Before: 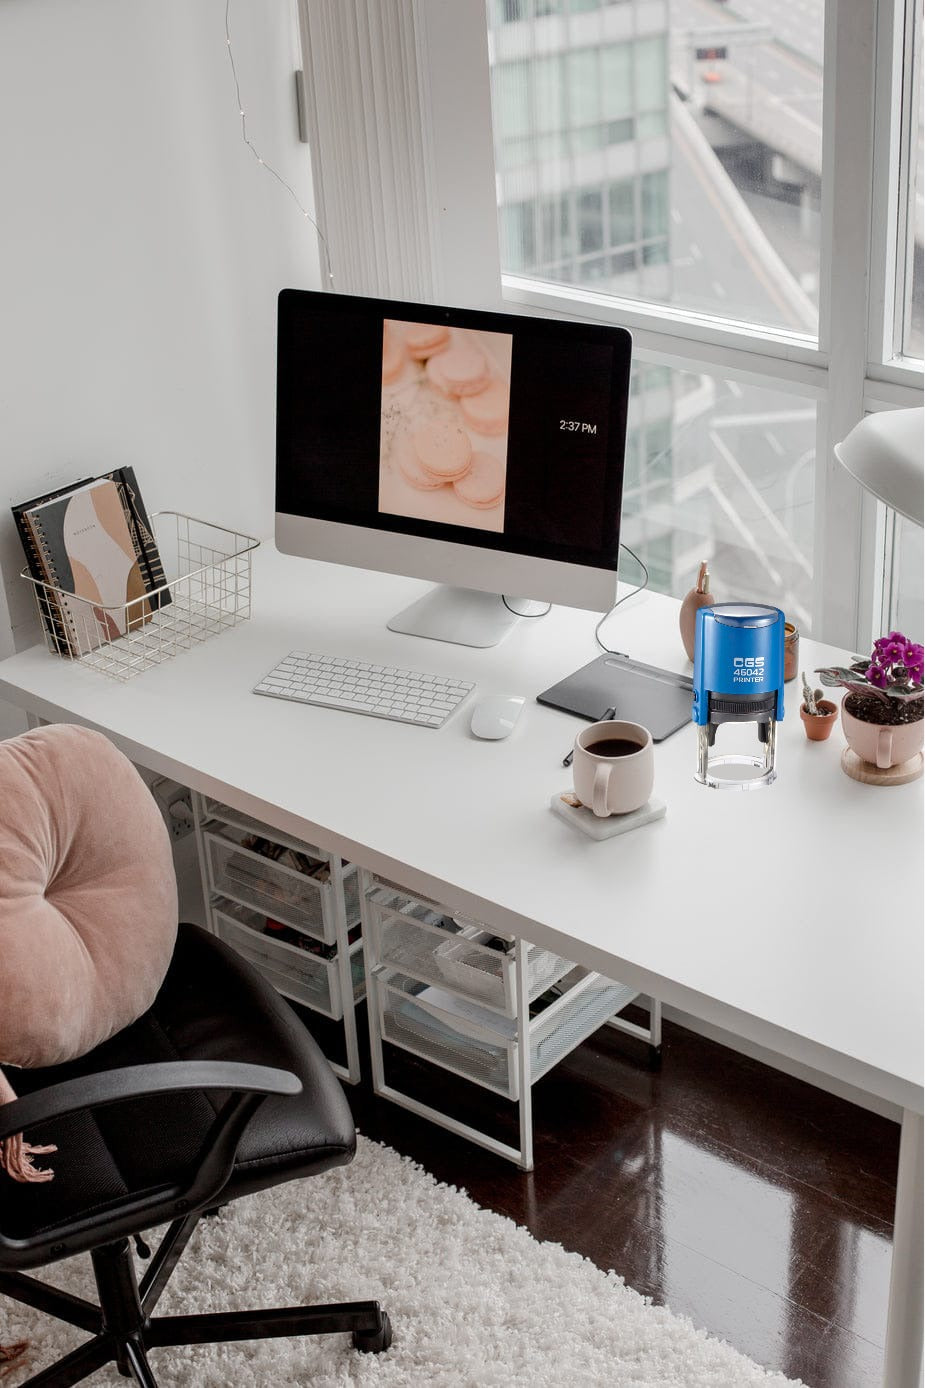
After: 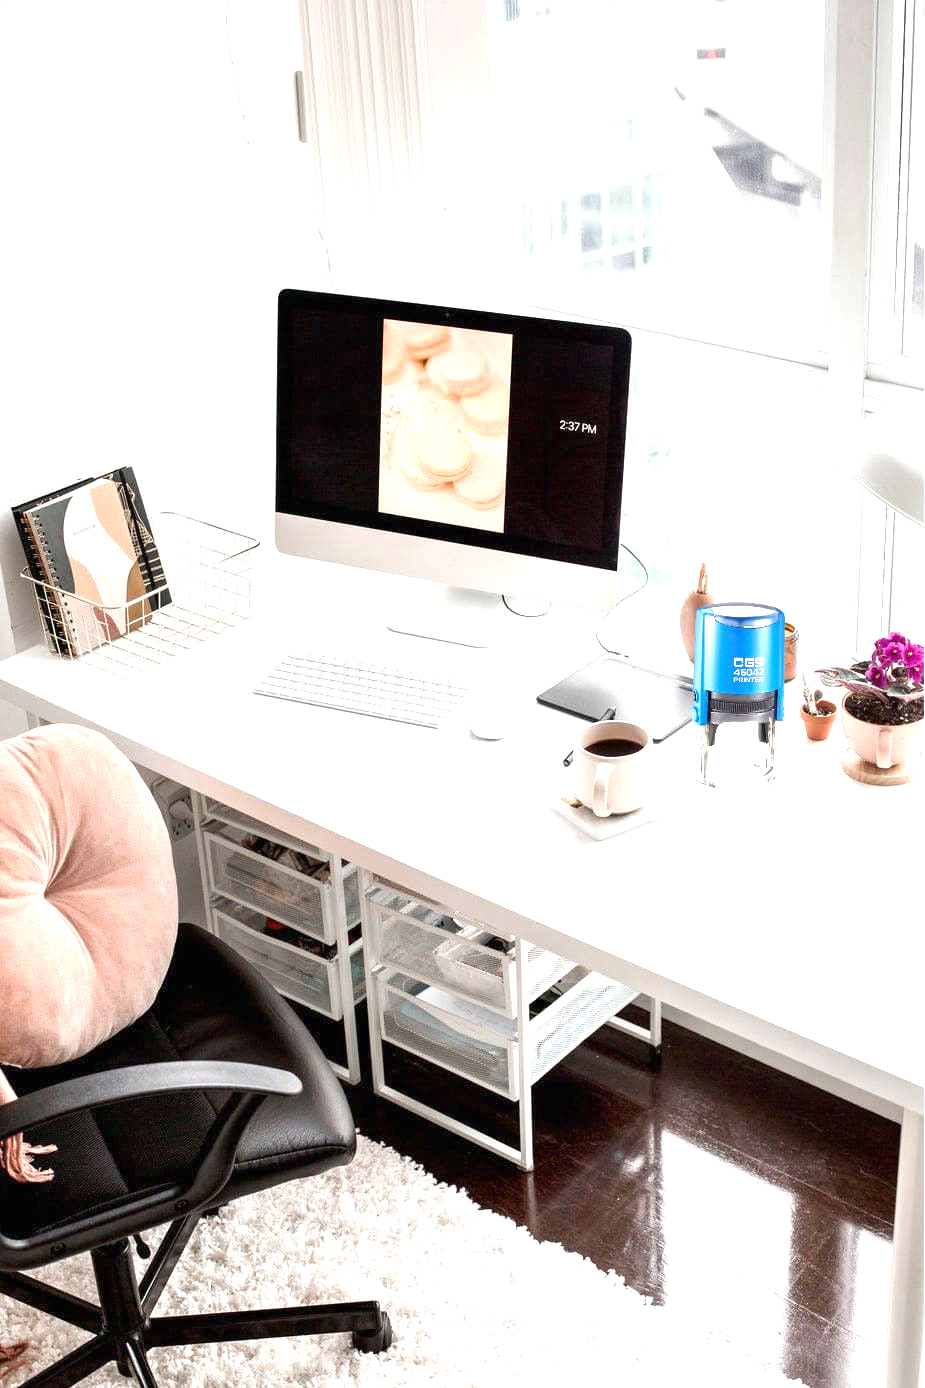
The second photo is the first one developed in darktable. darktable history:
exposure: black level correction 0, exposure 1.496 EV, compensate highlight preservation false
